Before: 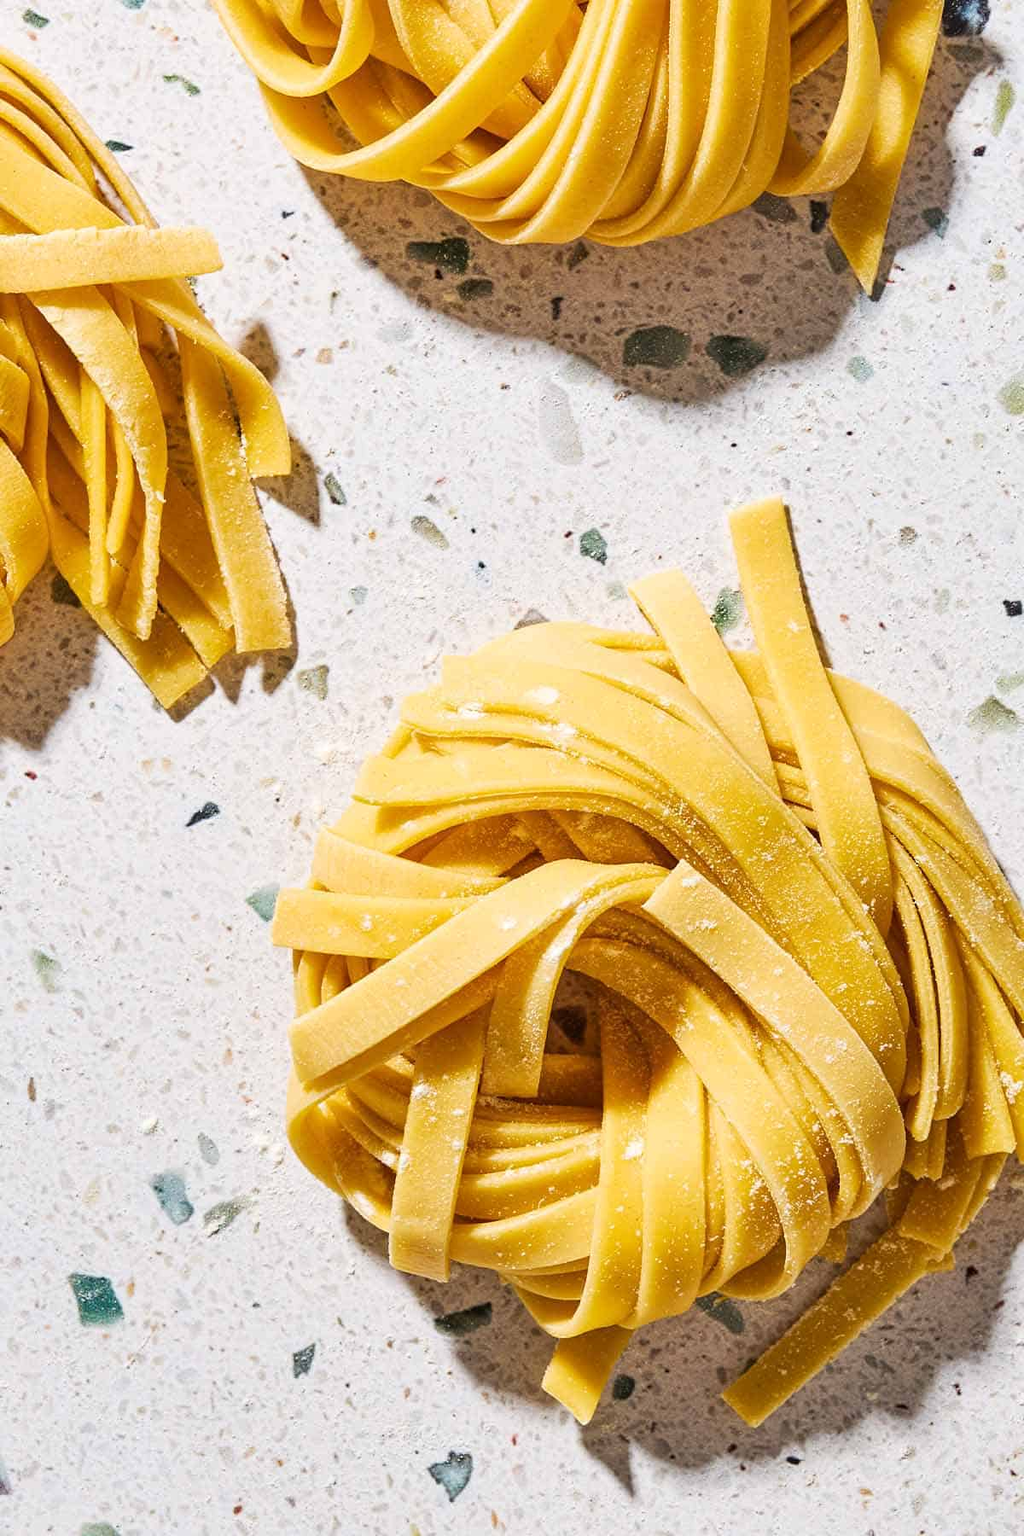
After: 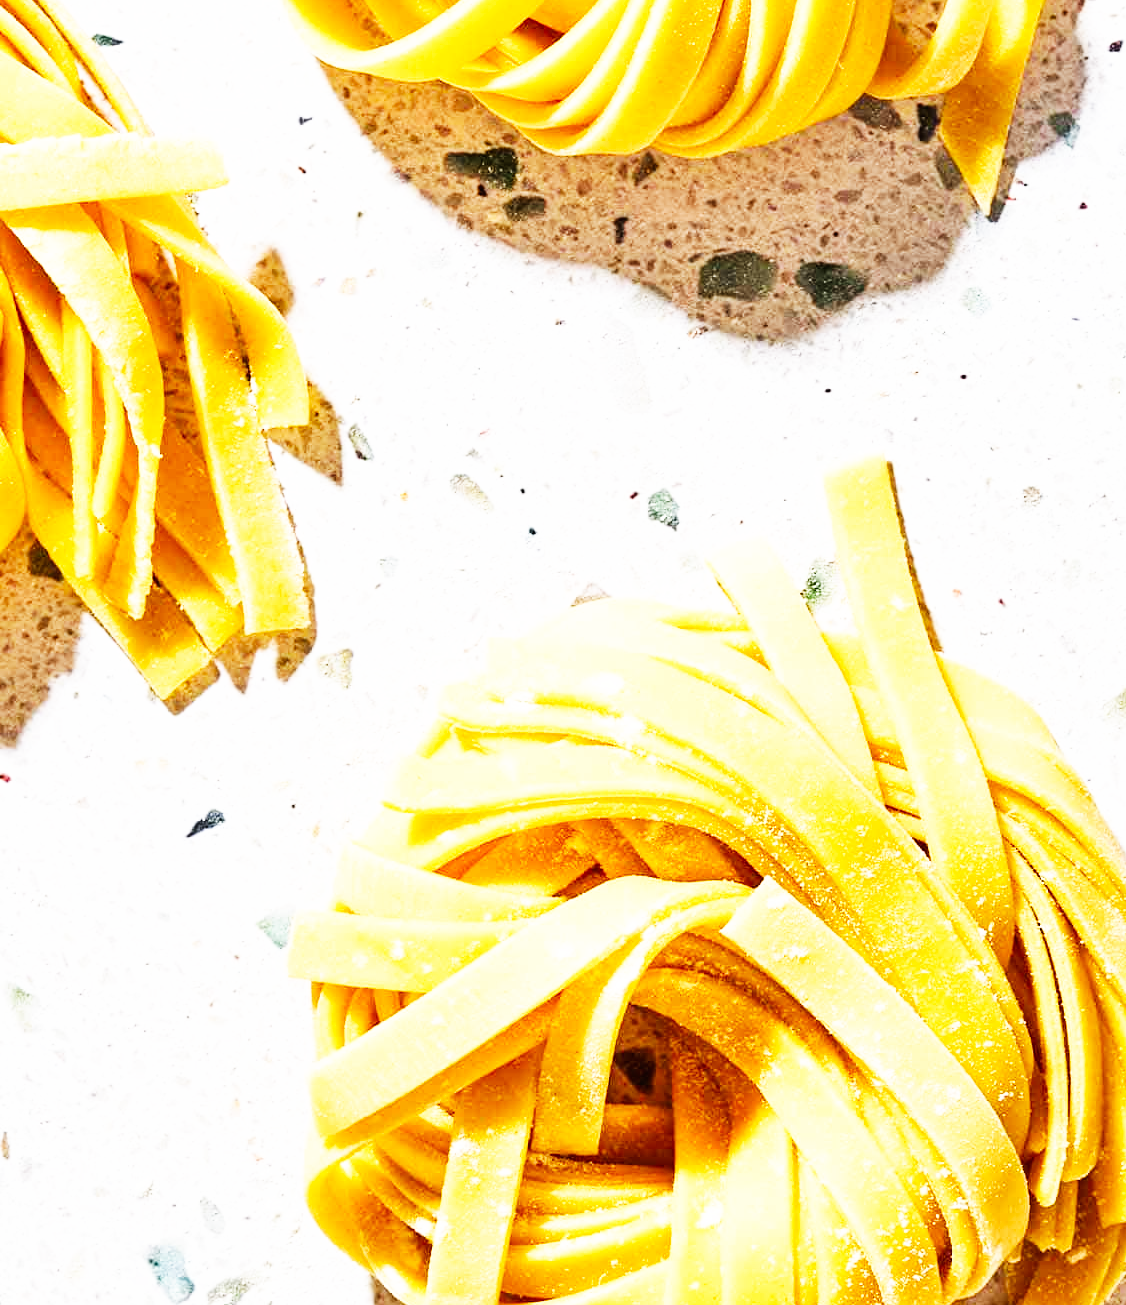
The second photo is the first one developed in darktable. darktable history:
crop: left 2.737%, top 7.287%, right 3.421%, bottom 20.179%
base curve: curves: ch0 [(0, 0) (0.007, 0.004) (0.027, 0.03) (0.046, 0.07) (0.207, 0.54) (0.442, 0.872) (0.673, 0.972) (1, 1)], preserve colors none
